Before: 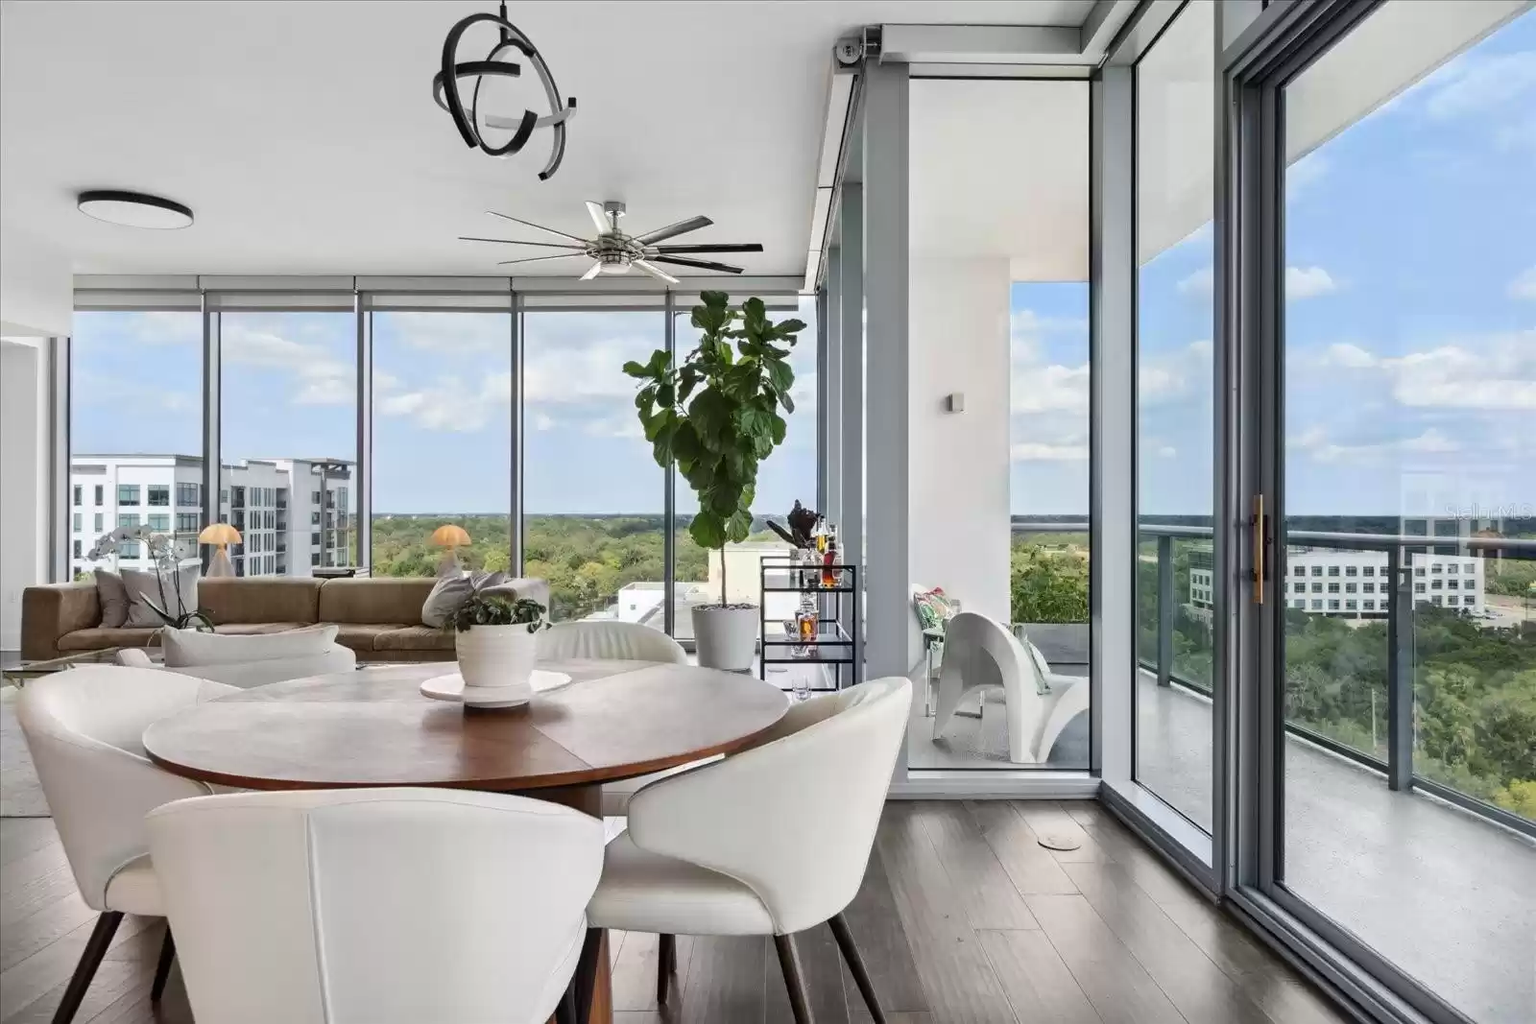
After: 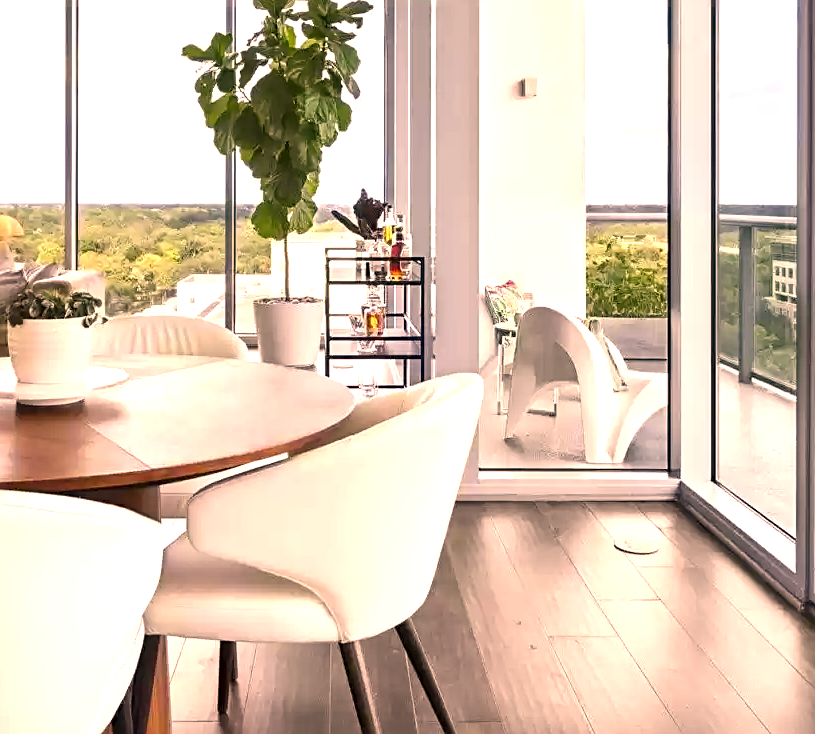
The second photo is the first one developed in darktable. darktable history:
sharpen: radius 2.529, amount 0.323
crop and rotate: left 29.237%, top 31.152%, right 19.807%
color correction: highlights a* 17.88, highlights b* 18.79
exposure: black level correction 0, exposure 1 EV, compensate exposure bias true, compensate highlight preservation false
